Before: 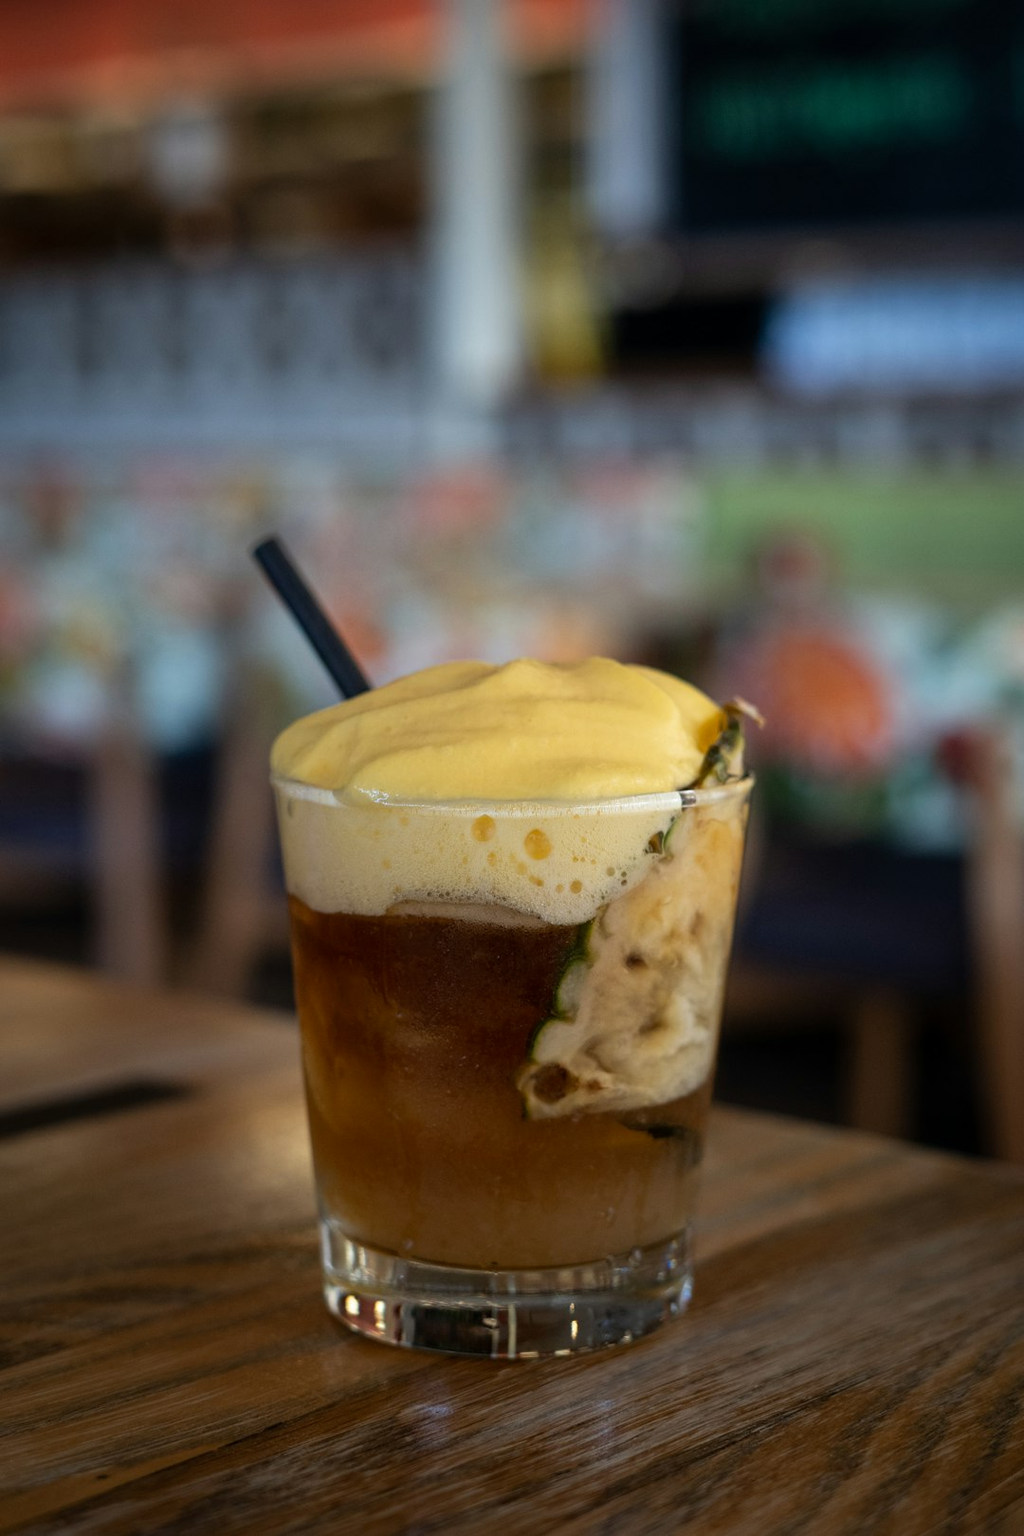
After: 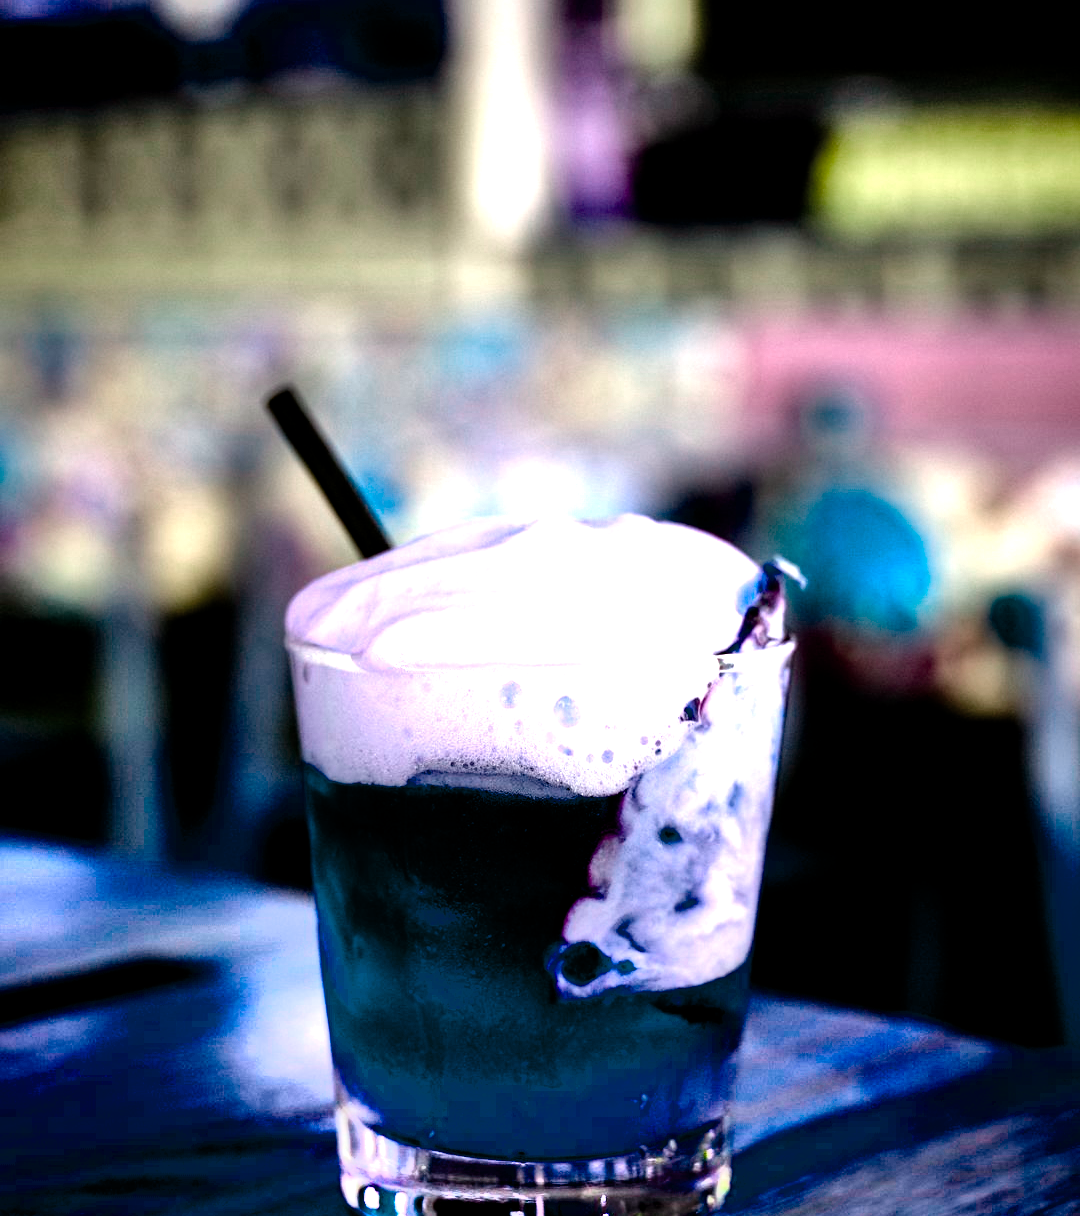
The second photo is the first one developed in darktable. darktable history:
exposure: black level correction 0.012, compensate highlight preservation false
crop: top 11.051%, bottom 13.882%
shadows and highlights: radius 112.13, shadows 51.39, white point adjustment 9.05, highlights -5.58, soften with gaussian
tone equalizer: -8 EV -0.71 EV, -7 EV -0.716 EV, -6 EV -0.59 EV, -5 EV -0.411 EV, -3 EV 0.385 EV, -2 EV 0.6 EV, -1 EV 0.683 EV, +0 EV 0.772 EV
color balance rgb: power › chroma 0.292%, power › hue 23.39°, highlights gain › chroma 0.131%, highlights gain › hue 331.77°, perceptual saturation grading › global saturation 20%, perceptual saturation grading › highlights -25.011%, perceptual saturation grading › shadows 25.218%, hue shift -147.35°, contrast 34.922%, saturation formula JzAzBz (2021)
